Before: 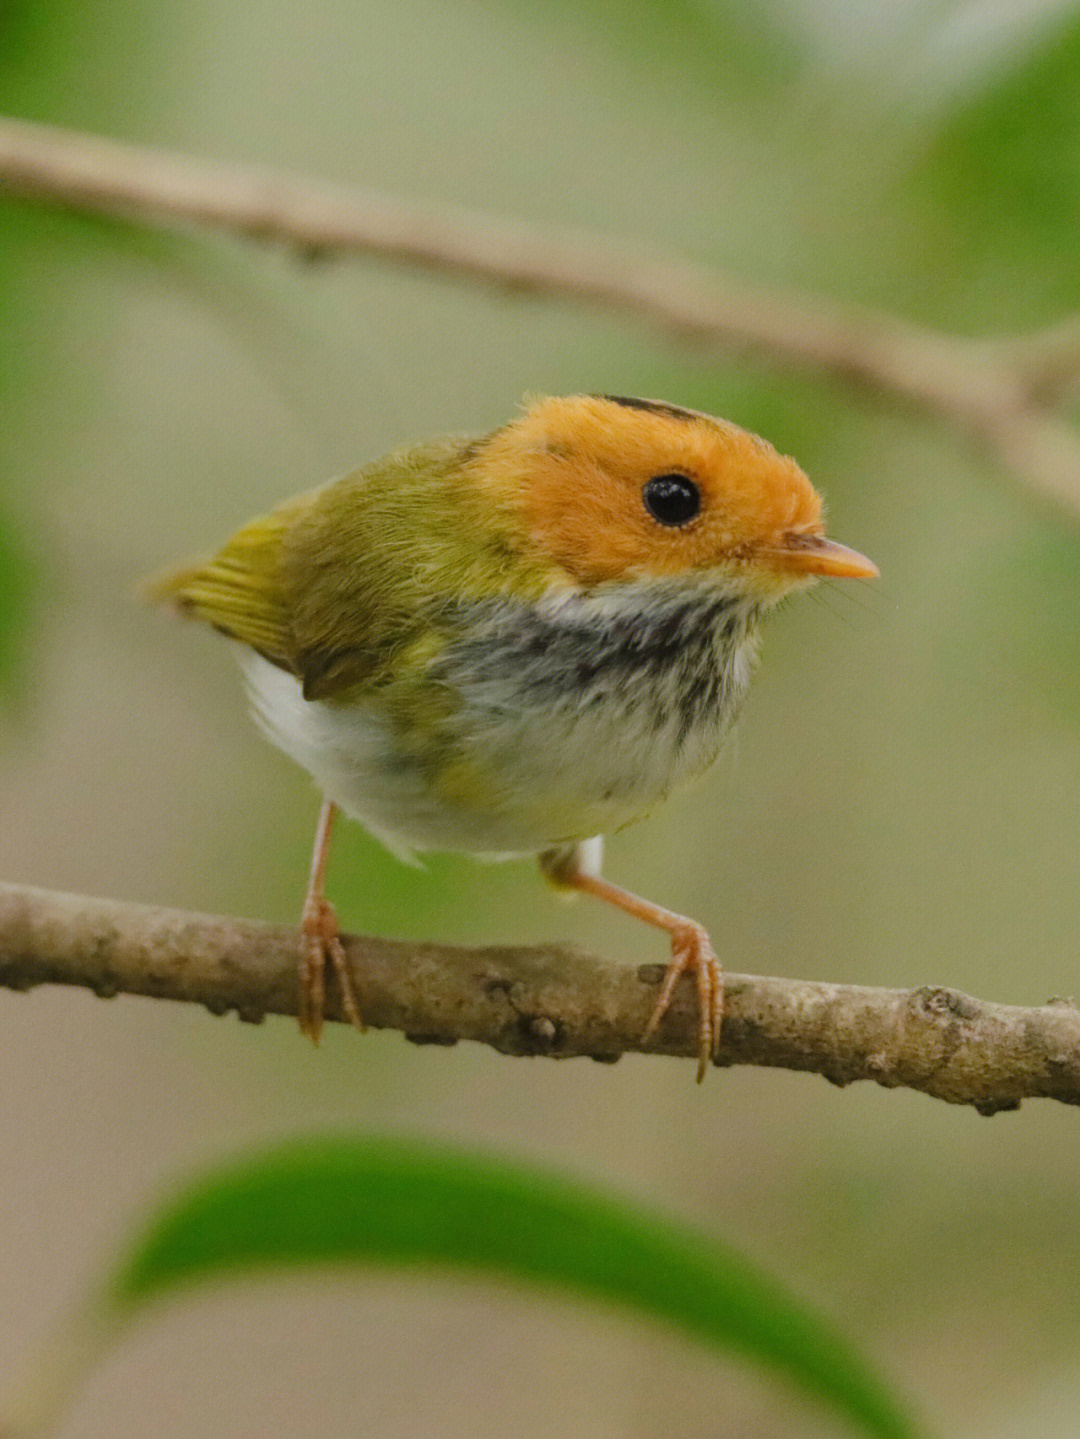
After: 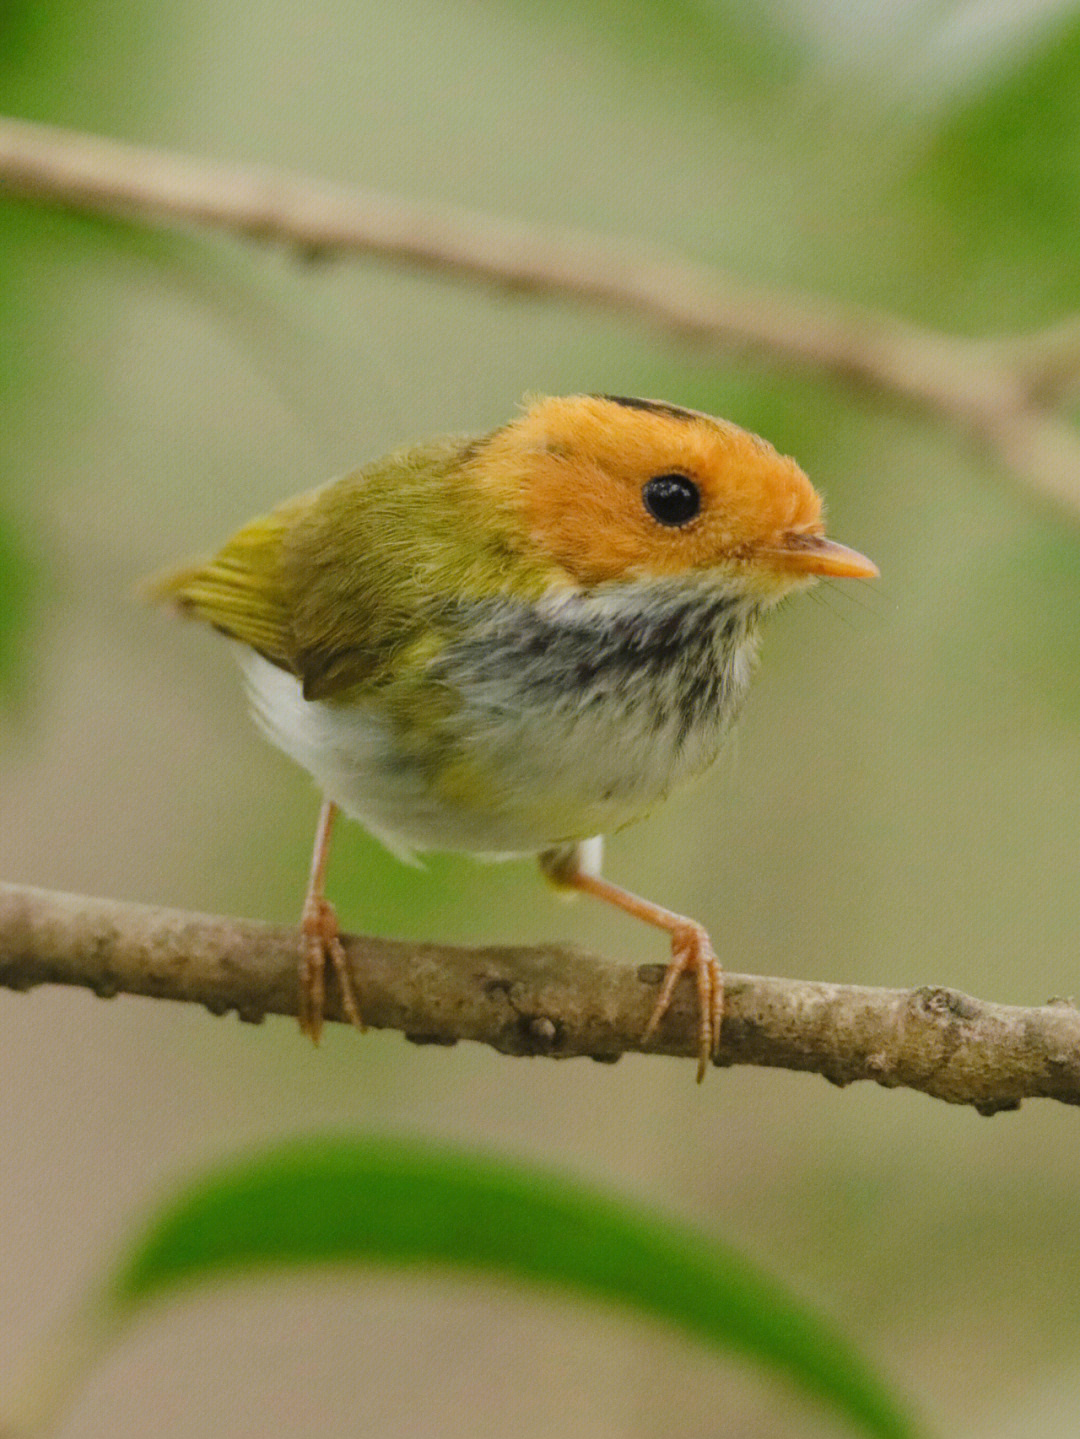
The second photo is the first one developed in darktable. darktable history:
exposure: exposure 0.2 EV, compensate highlight preservation false
shadows and highlights: shadows 25, highlights -25
